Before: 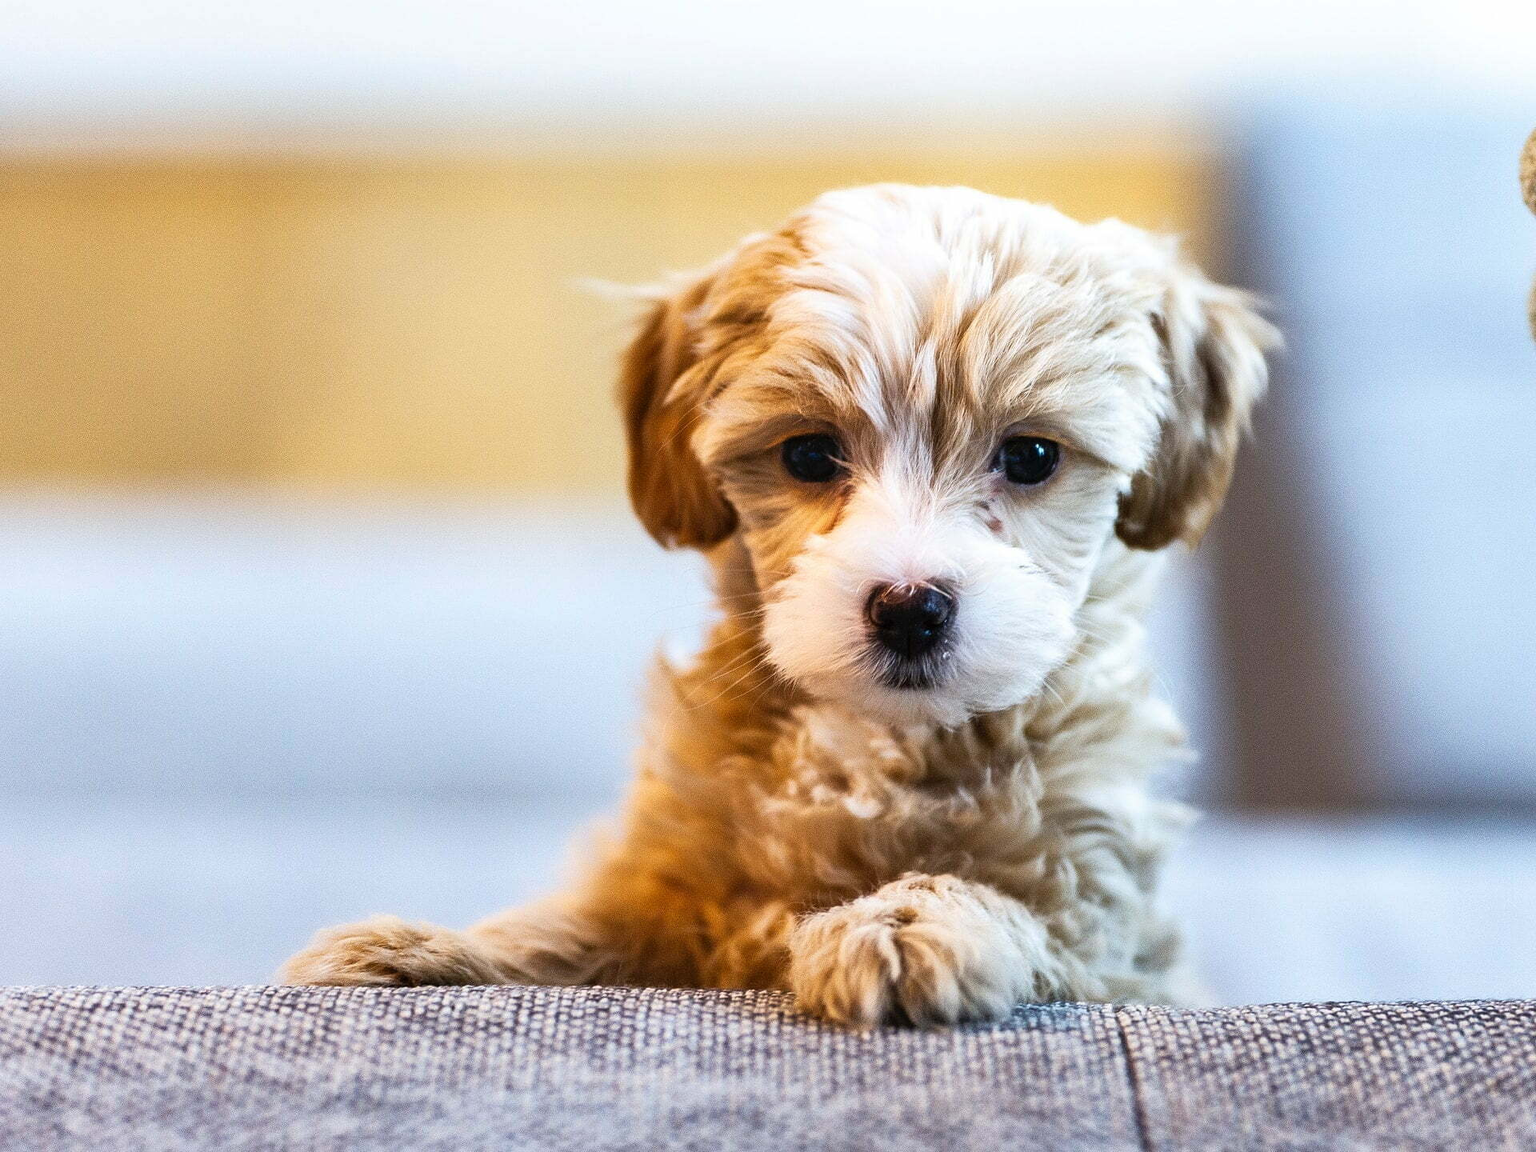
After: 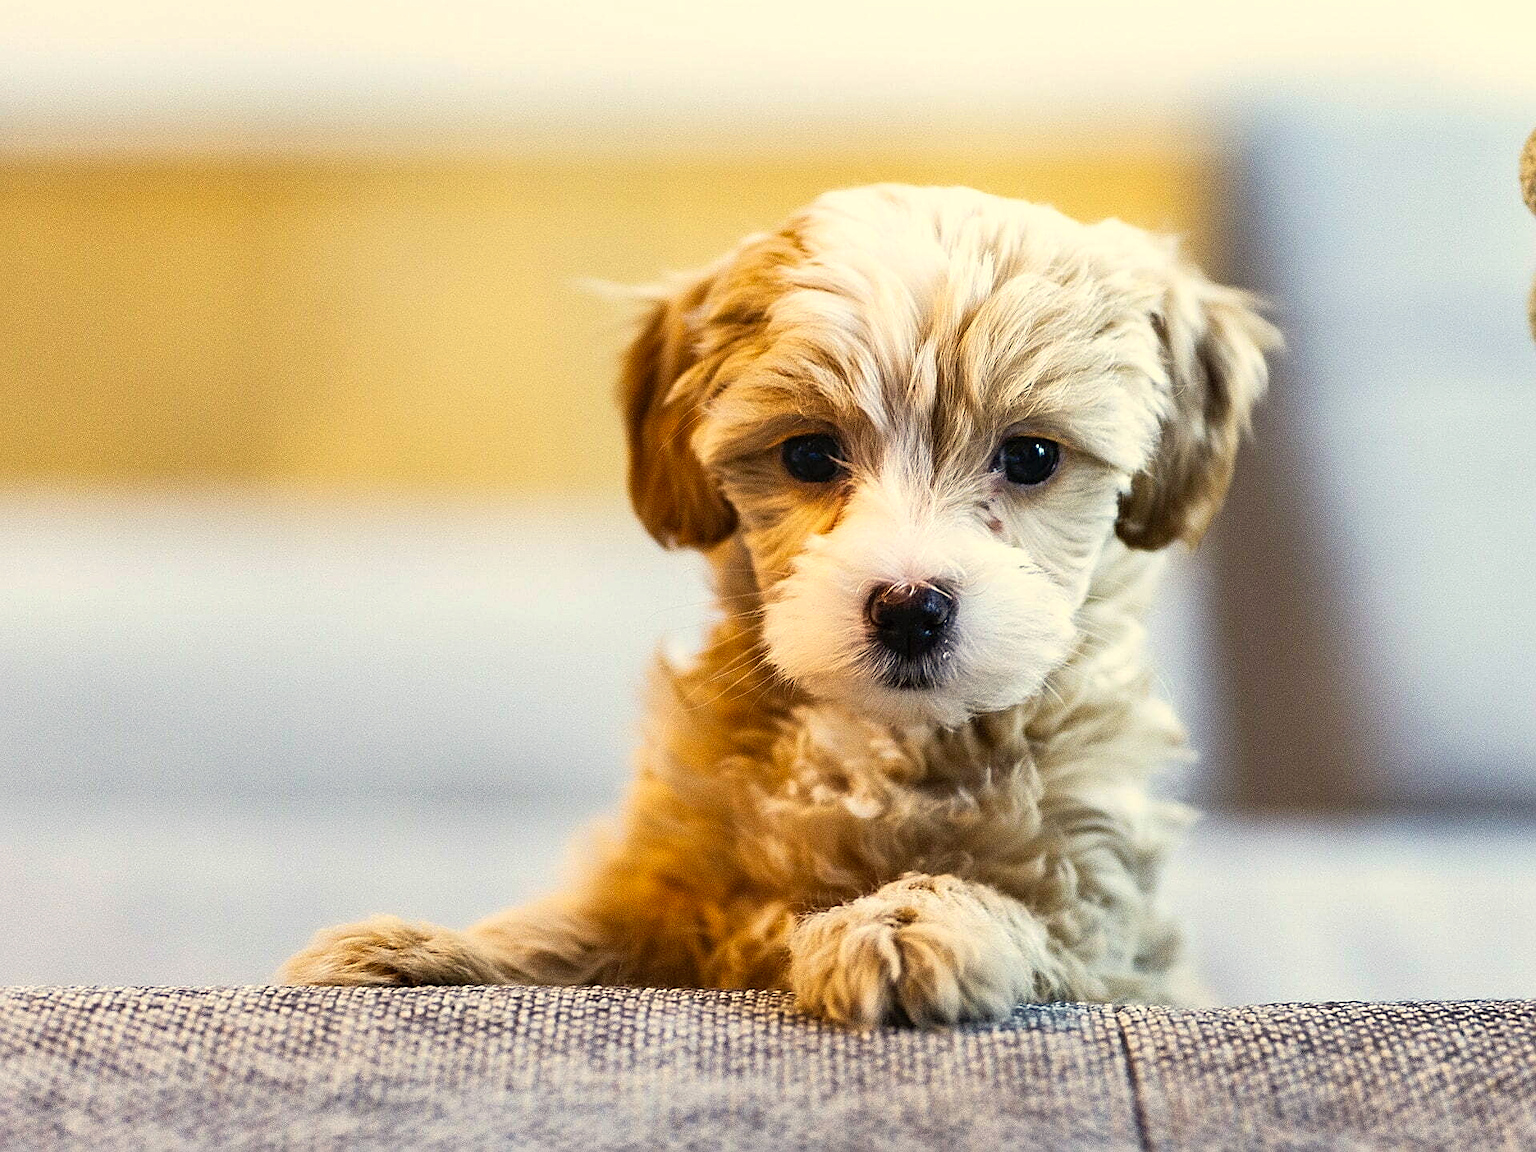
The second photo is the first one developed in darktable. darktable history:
color correction: highlights a* 1.39, highlights b* 17.83
sharpen: on, module defaults
